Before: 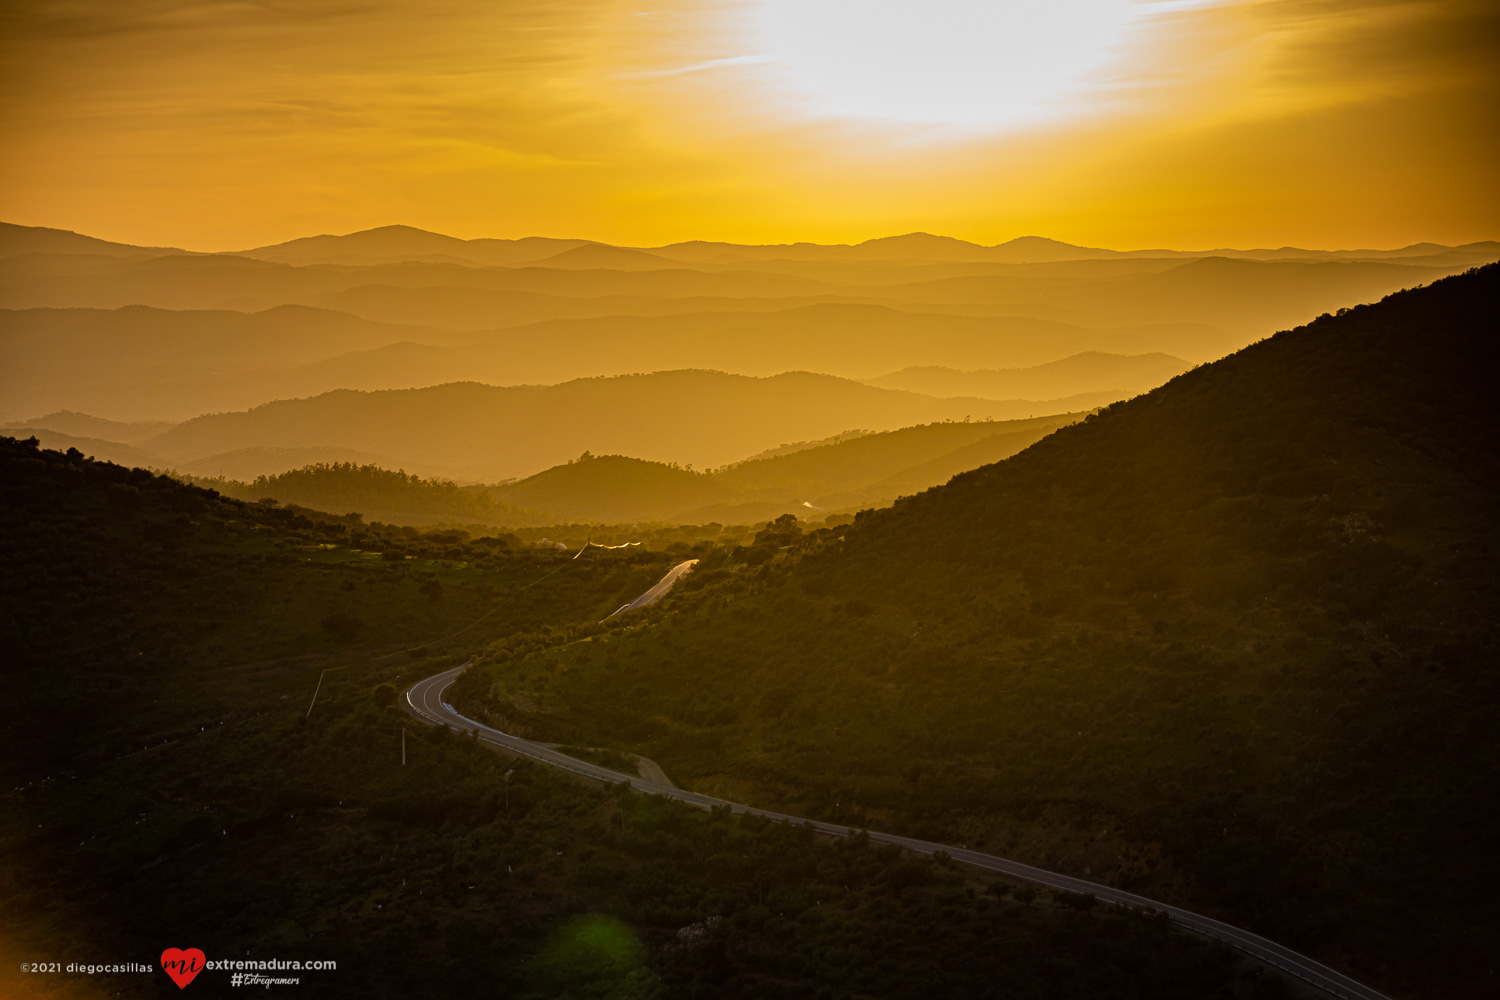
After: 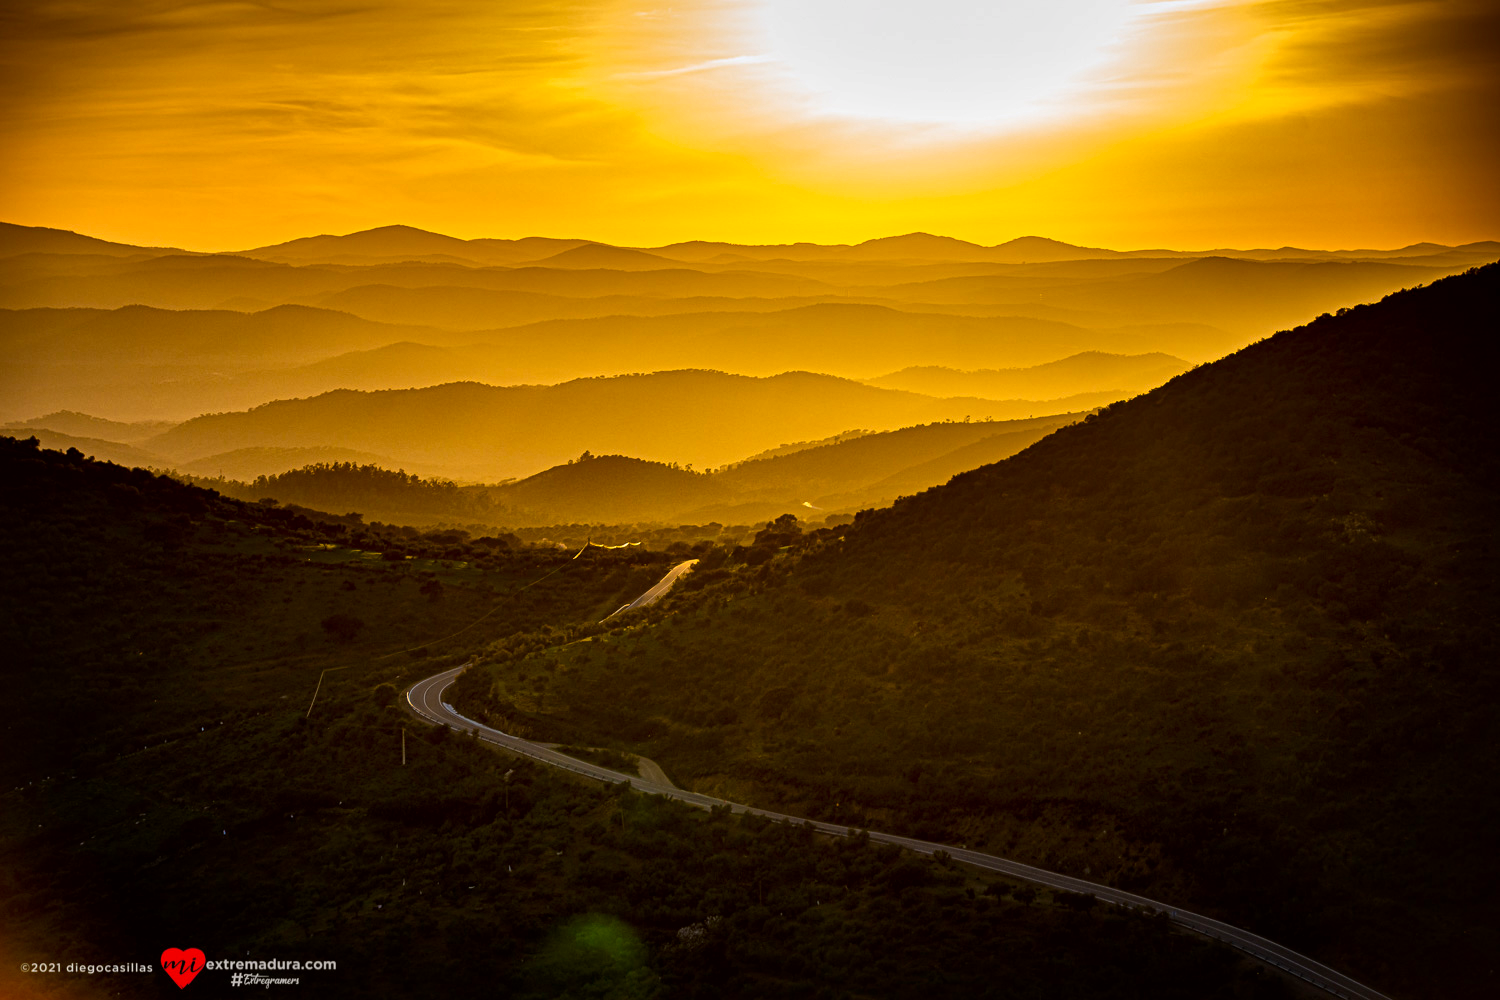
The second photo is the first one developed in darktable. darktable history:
local contrast: mode bilateral grid, contrast 21, coarseness 50, detail 178%, midtone range 0.2
contrast brightness saturation: contrast 0.172, saturation 0.307
